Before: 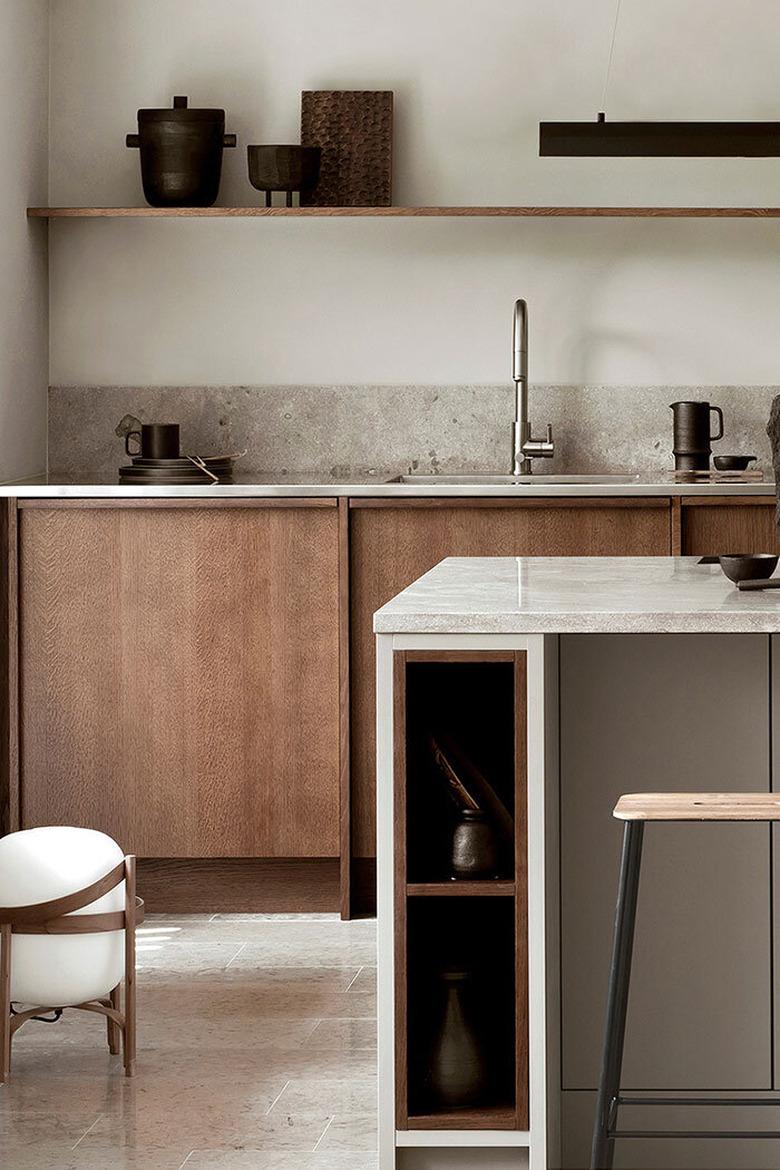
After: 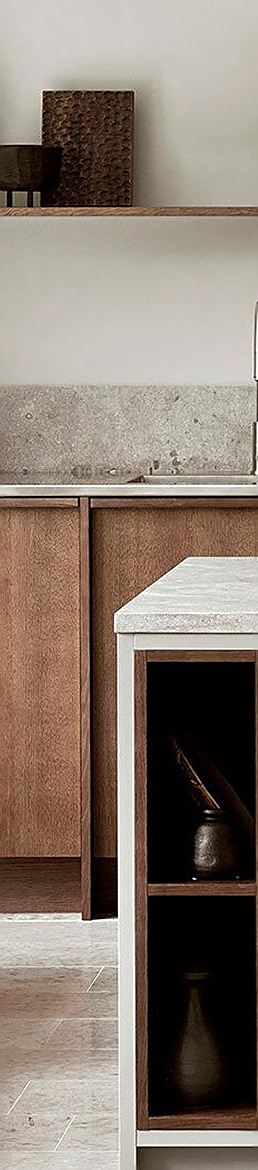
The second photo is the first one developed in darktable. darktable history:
crop: left 33.207%, right 33.68%
sharpen: on, module defaults
